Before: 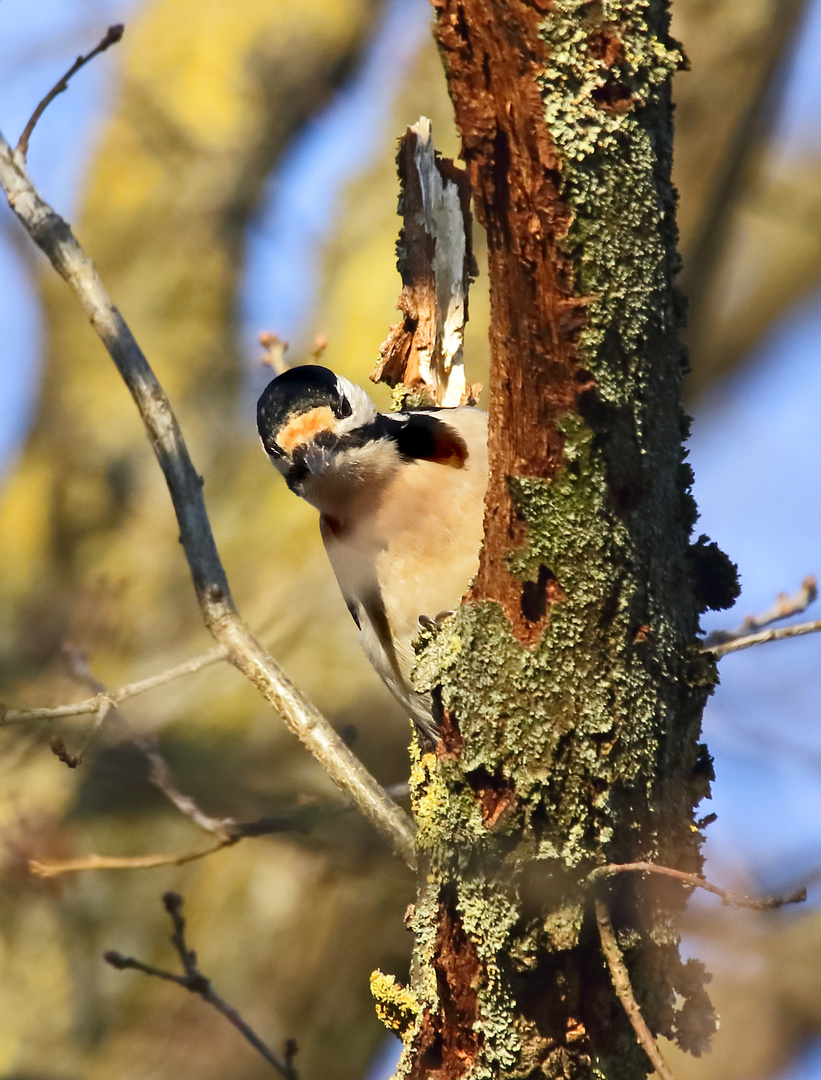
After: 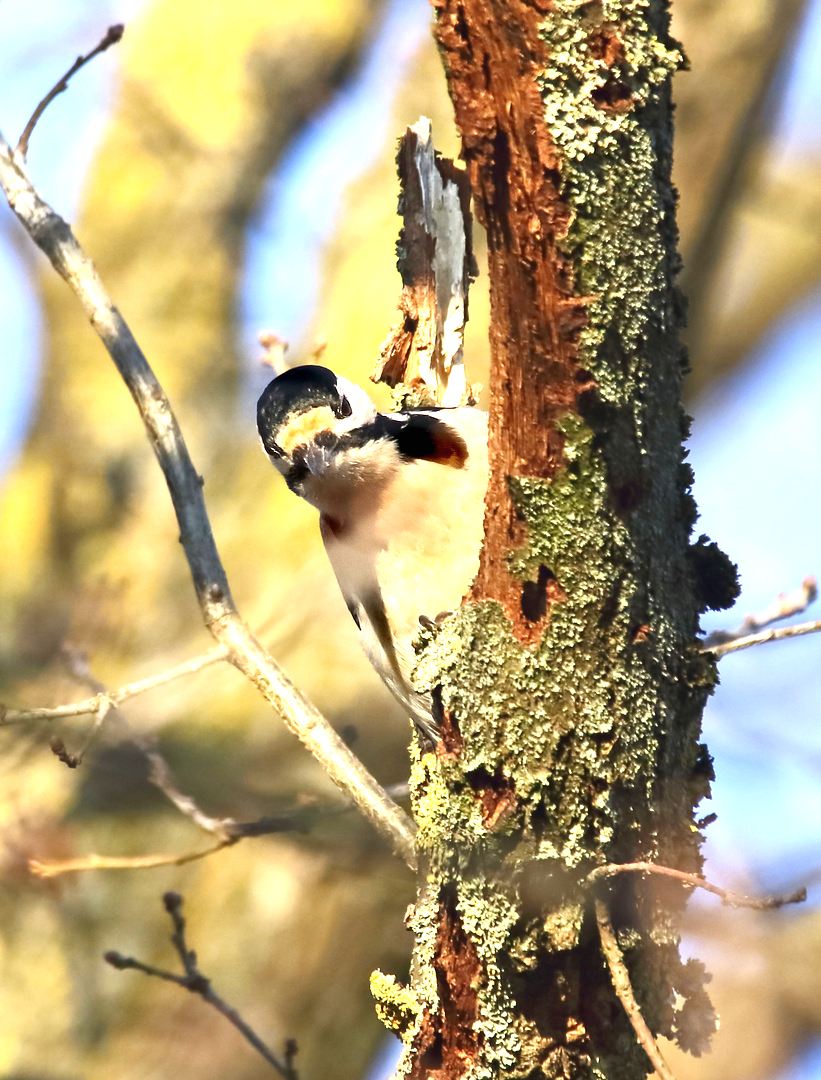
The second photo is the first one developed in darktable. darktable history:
contrast brightness saturation: saturation -0.053
exposure: black level correction 0, exposure 1.001 EV, compensate highlight preservation false
